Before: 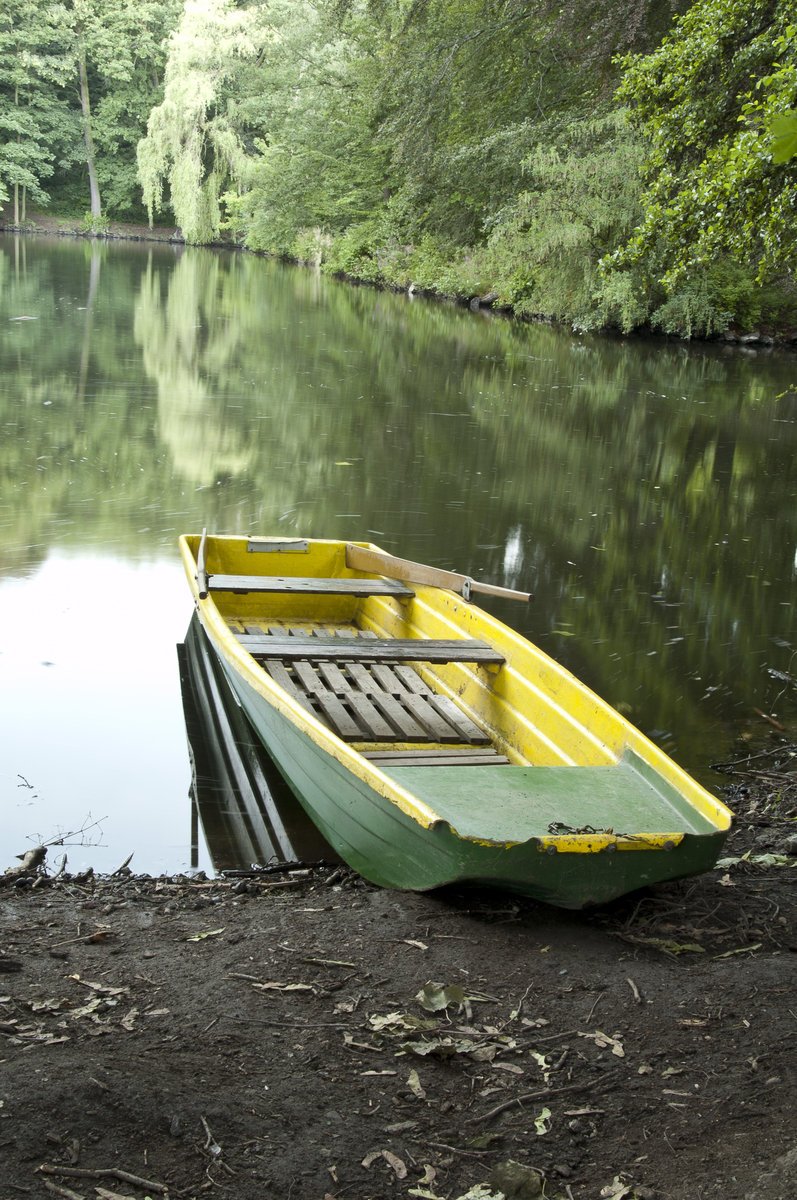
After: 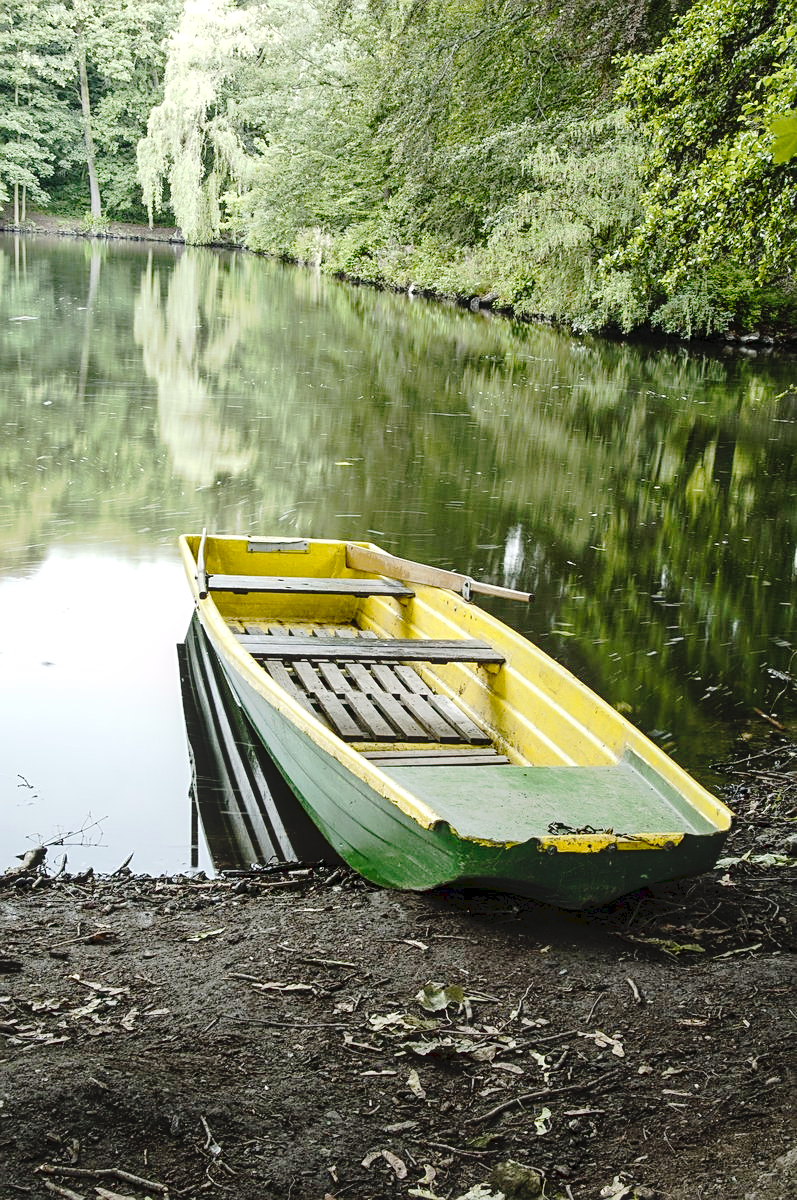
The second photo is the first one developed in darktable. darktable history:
contrast brightness saturation: contrast 0.083, saturation 0.025
sharpen: on, module defaults
tone curve: curves: ch0 [(0, 0) (0.003, 0.051) (0.011, 0.052) (0.025, 0.055) (0.044, 0.062) (0.069, 0.068) (0.1, 0.077) (0.136, 0.098) (0.177, 0.145) (0.224, 0.223) (0.277, 0.314) (0.335, 0.43) (0.399, 0.518) (0.468, 0.591) (0.543, 0.656) (0.623, 0.726) (0.709, 0.809) (0.801, 0.857) (0.898, 0.918) (1, 1)], preserve colors none
local contrast: on, module defaults
